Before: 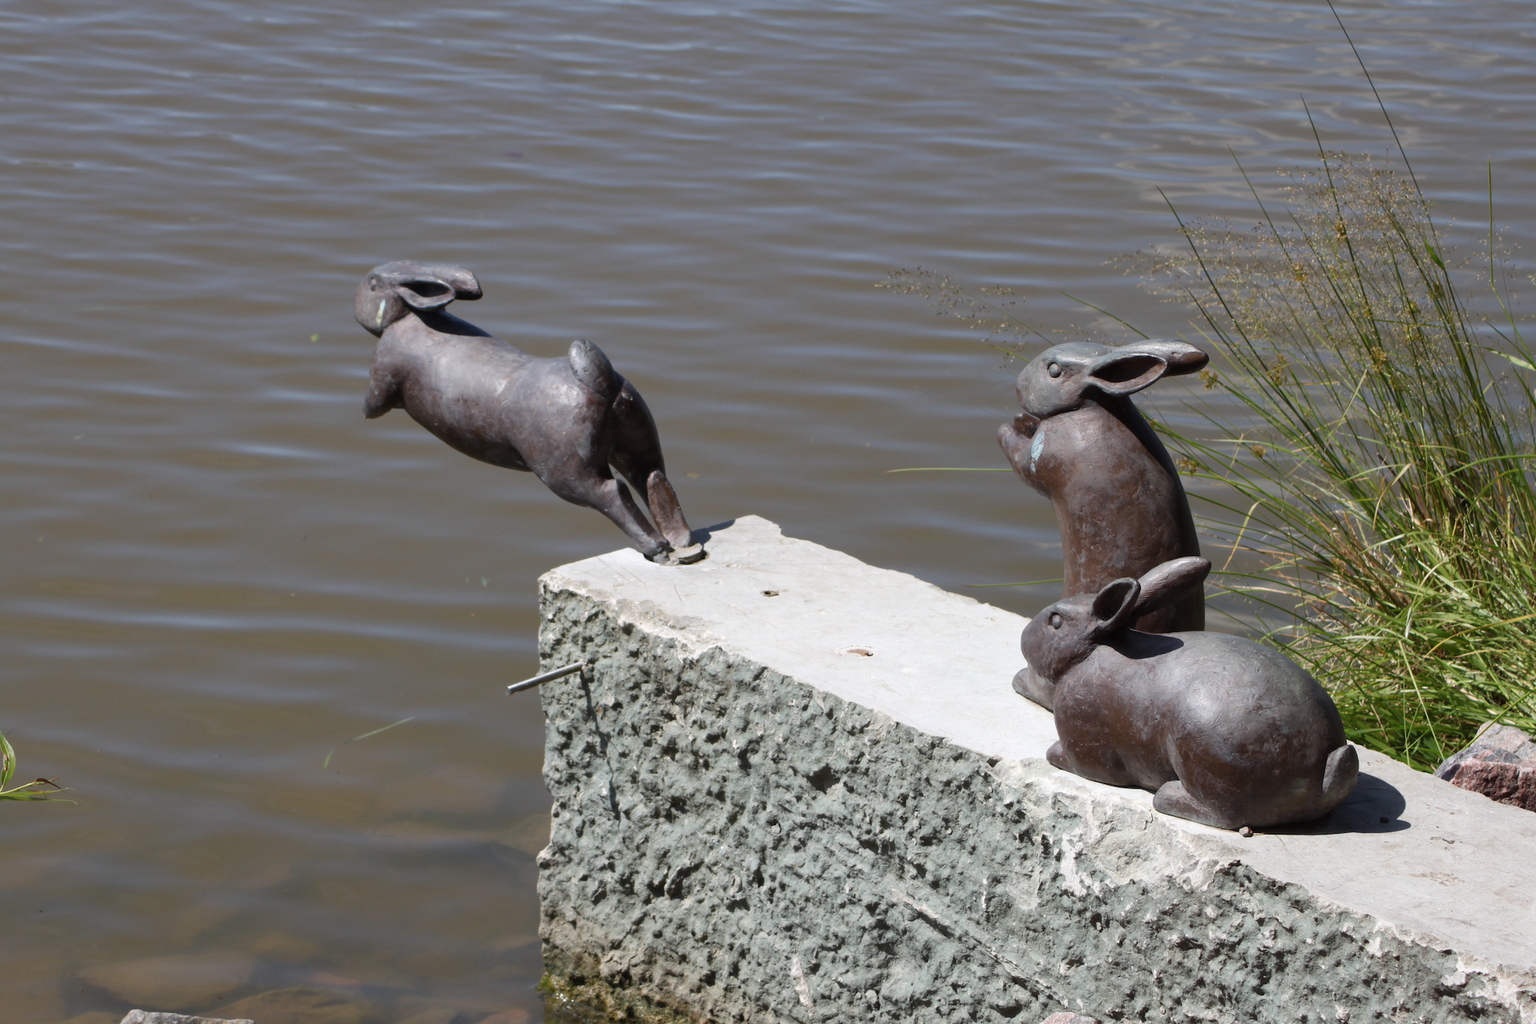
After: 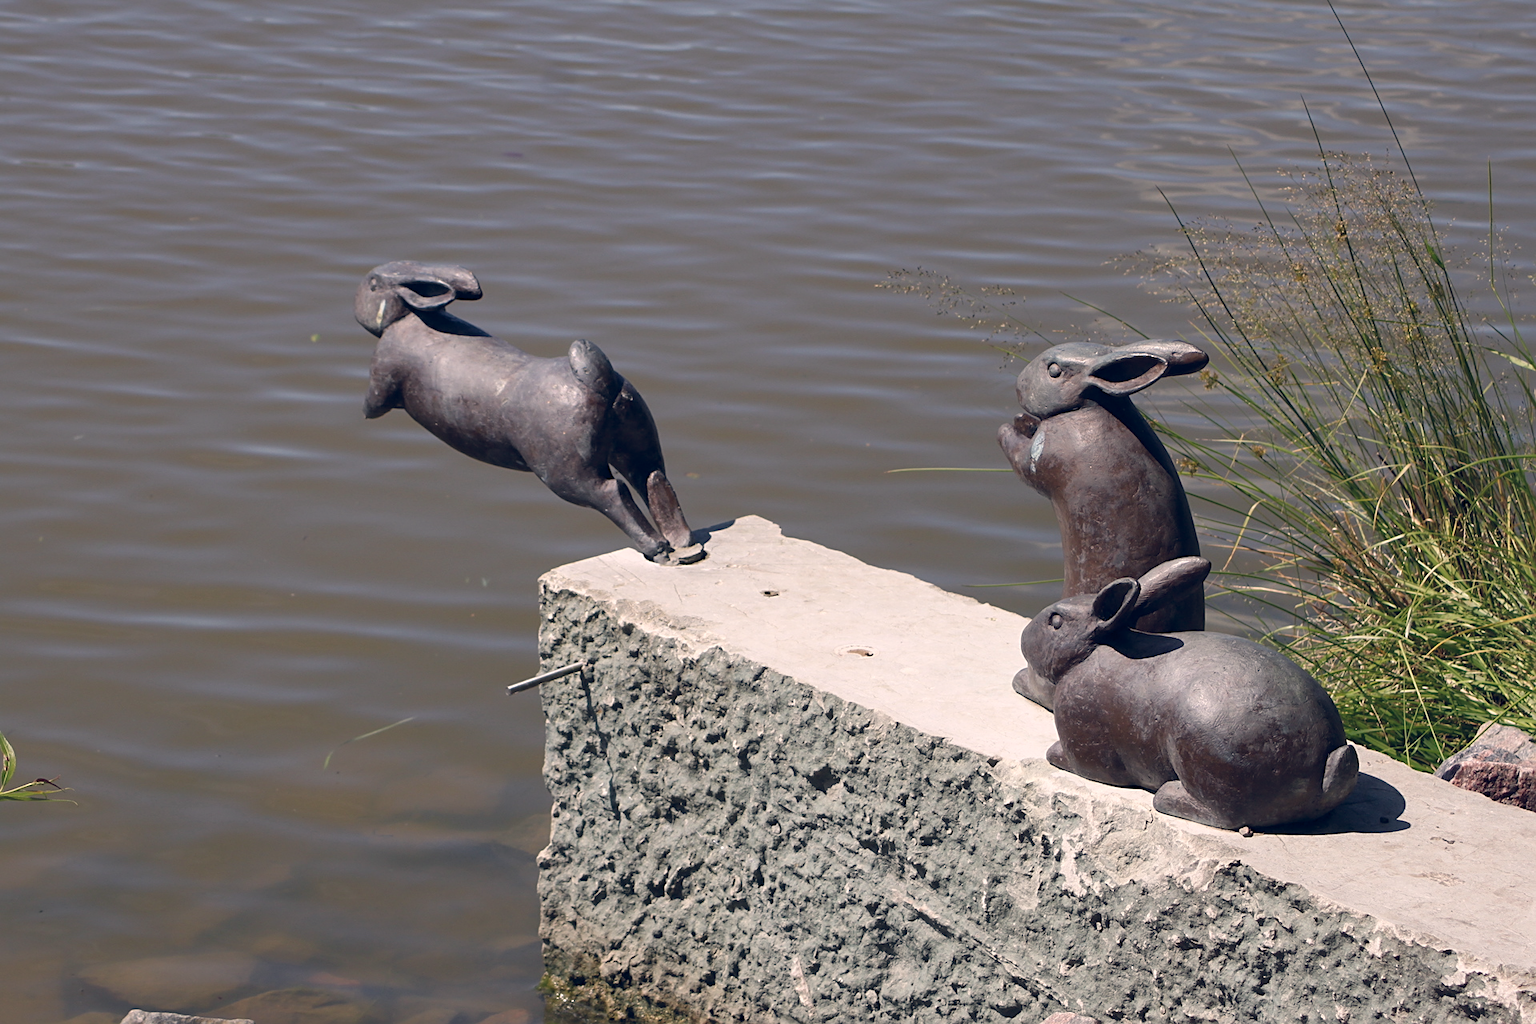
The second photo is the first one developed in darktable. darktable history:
color balance rgb: shadows lift › hue 87.51°, highlights gain › chroma 3.21%, highlights gain › hue 55.1°, global offset › chroma 0.15%, global offset › hue 253.66°, linear chroma grading › global chroma 0.5%
sharpen: on, module defaults
